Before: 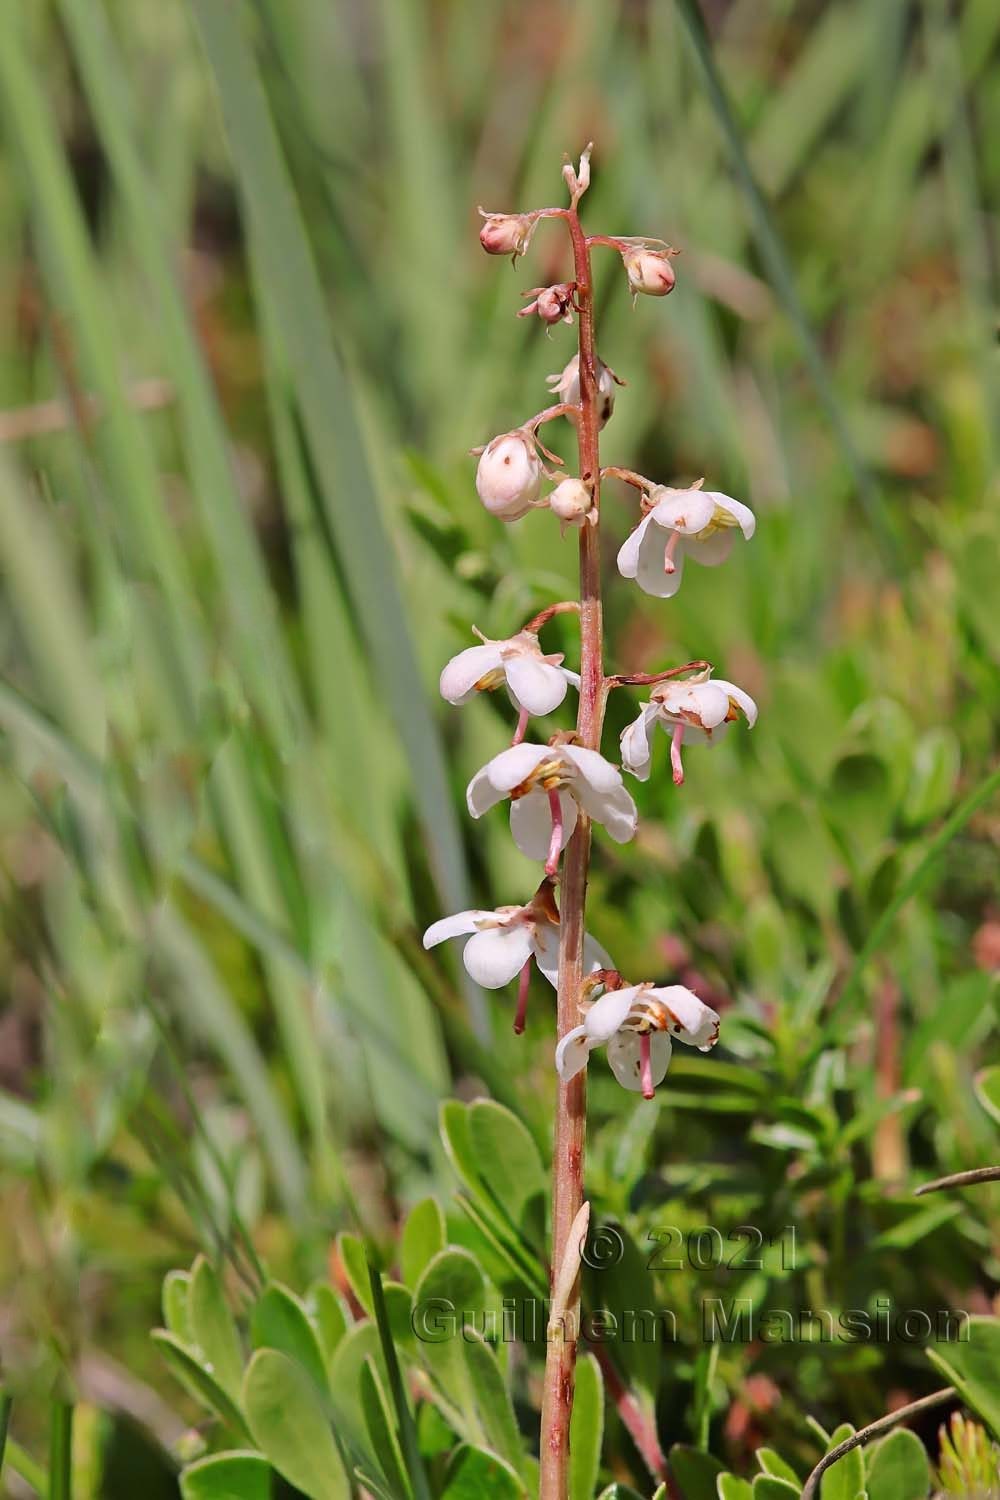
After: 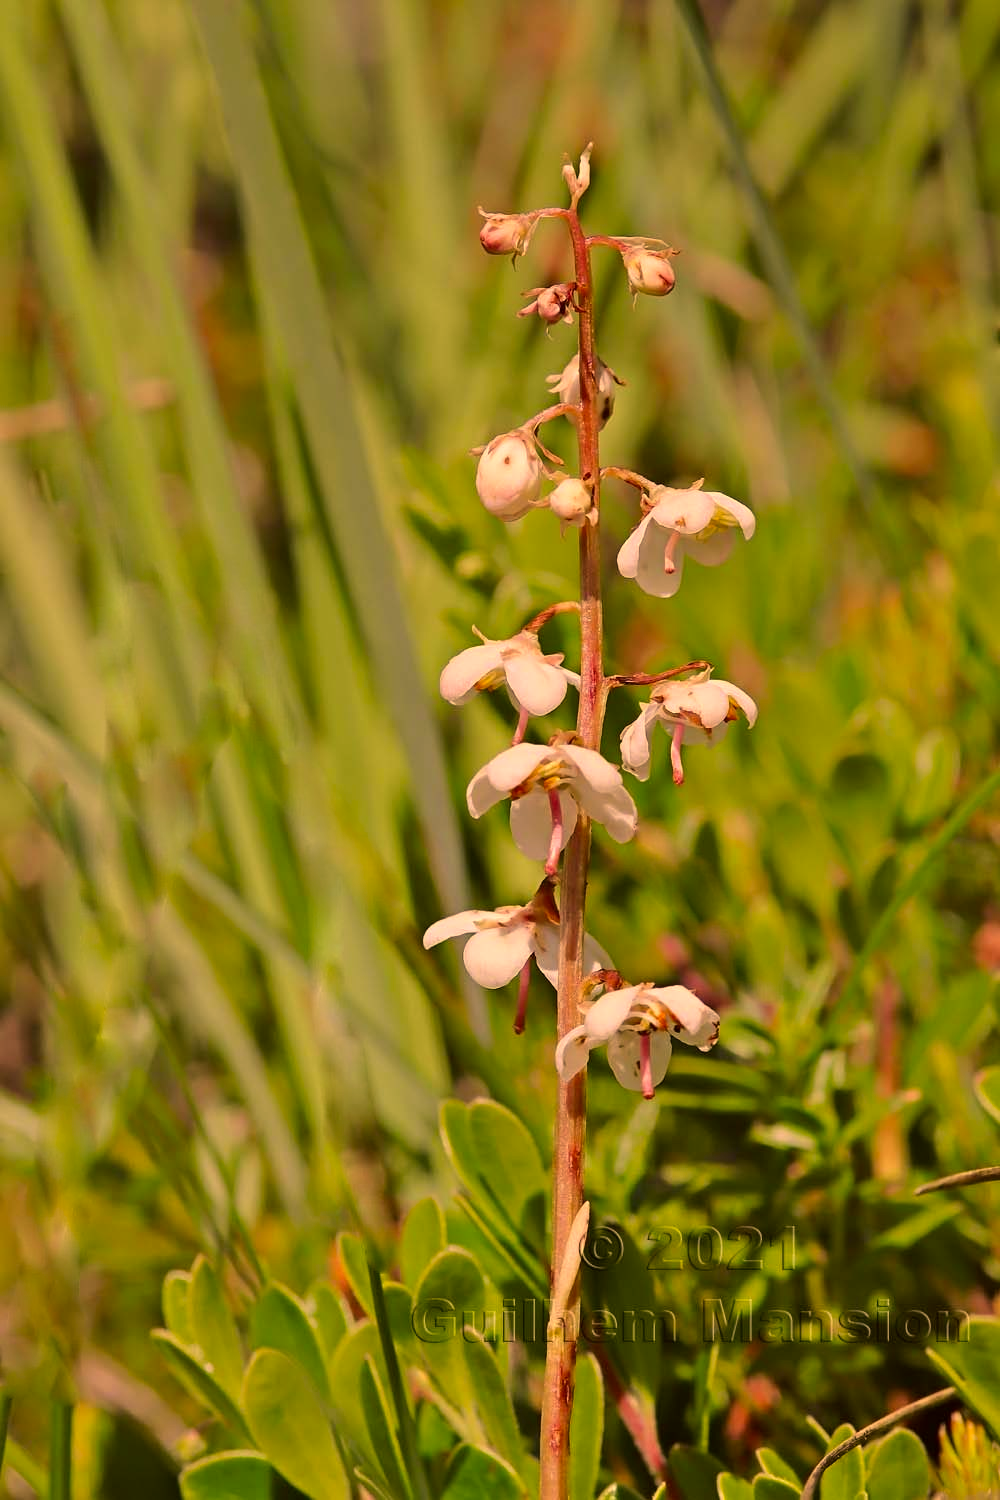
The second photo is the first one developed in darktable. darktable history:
color correction: highlights a* 18.31, highlights b* 35.07, shadows a* 1.59, shadows b* 6.08, saturation 1.02
